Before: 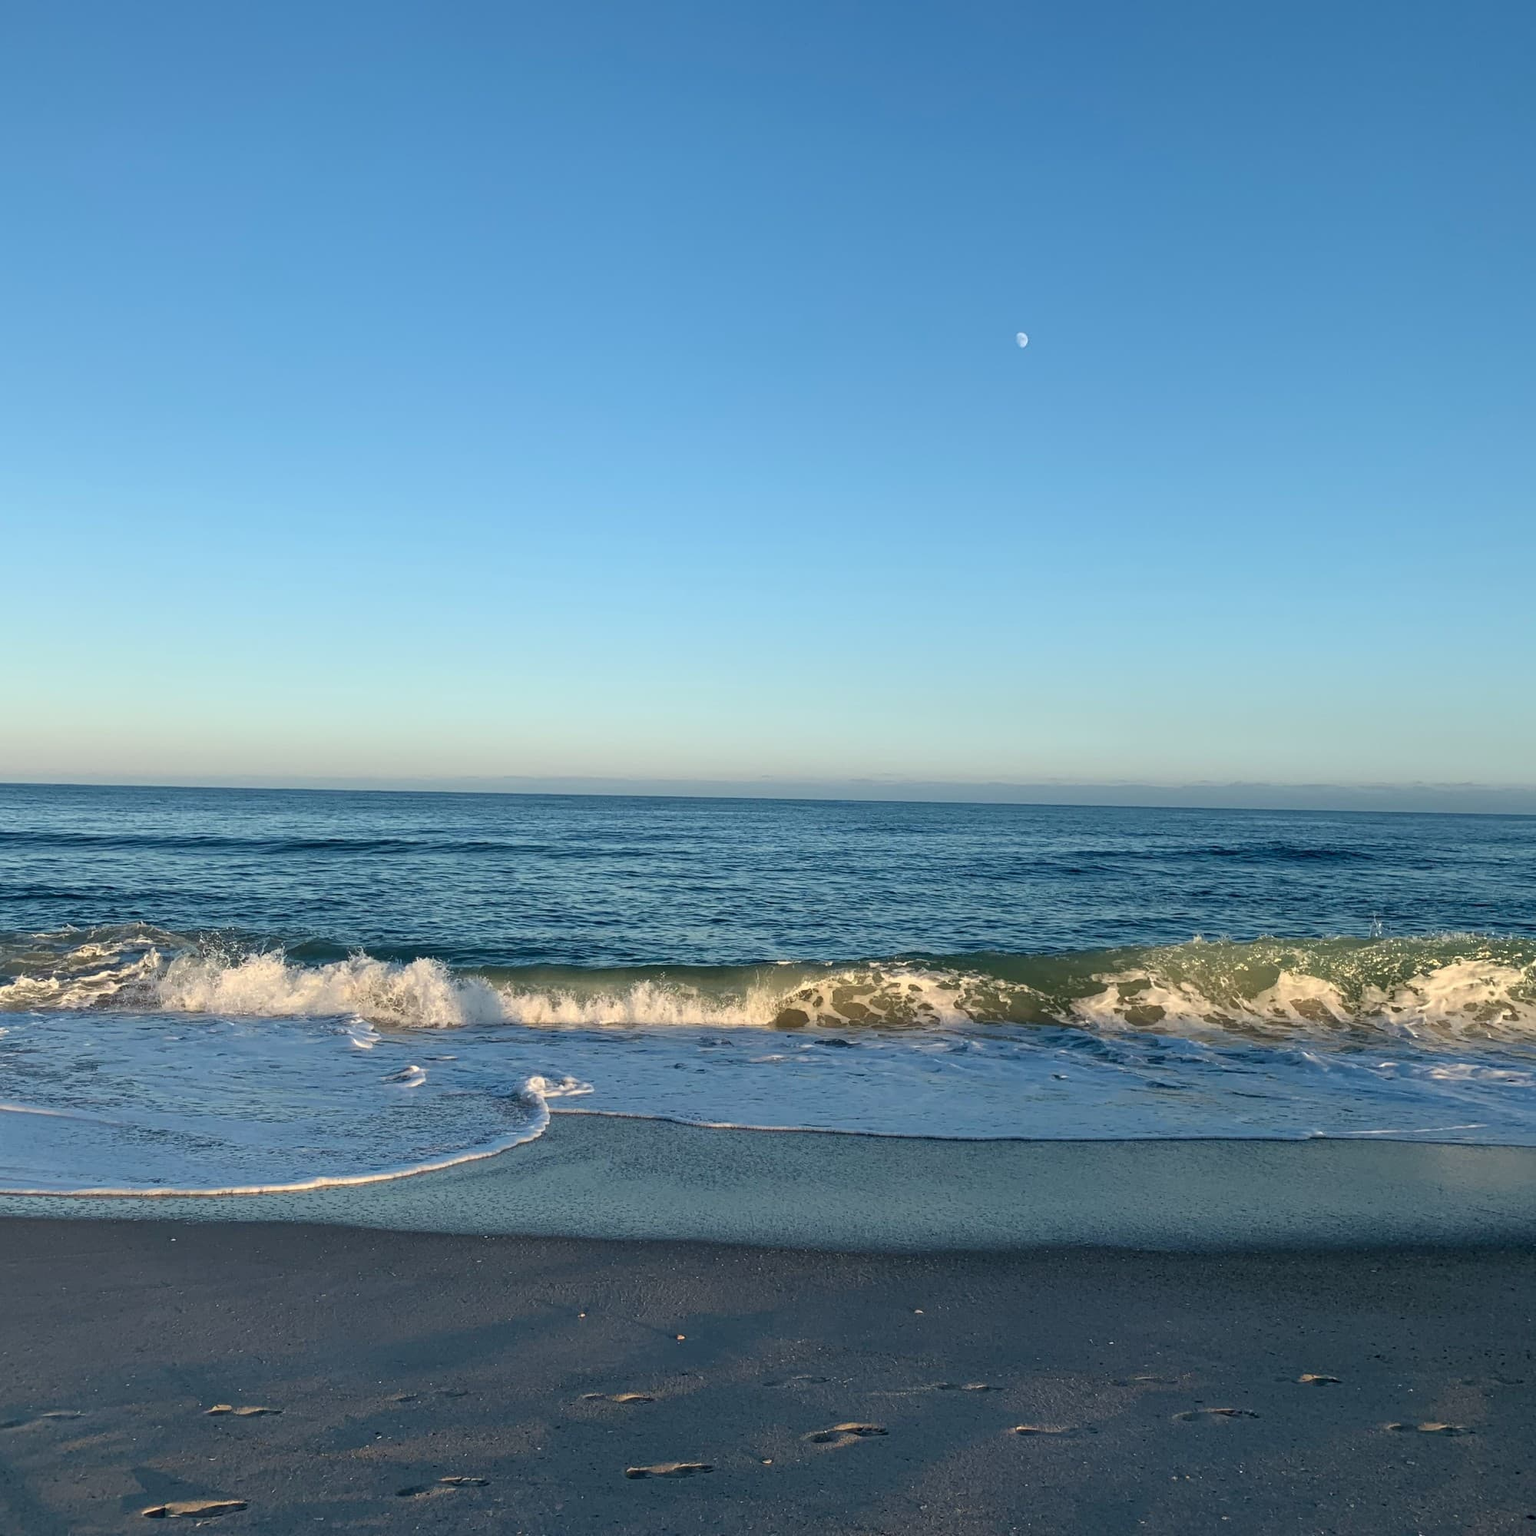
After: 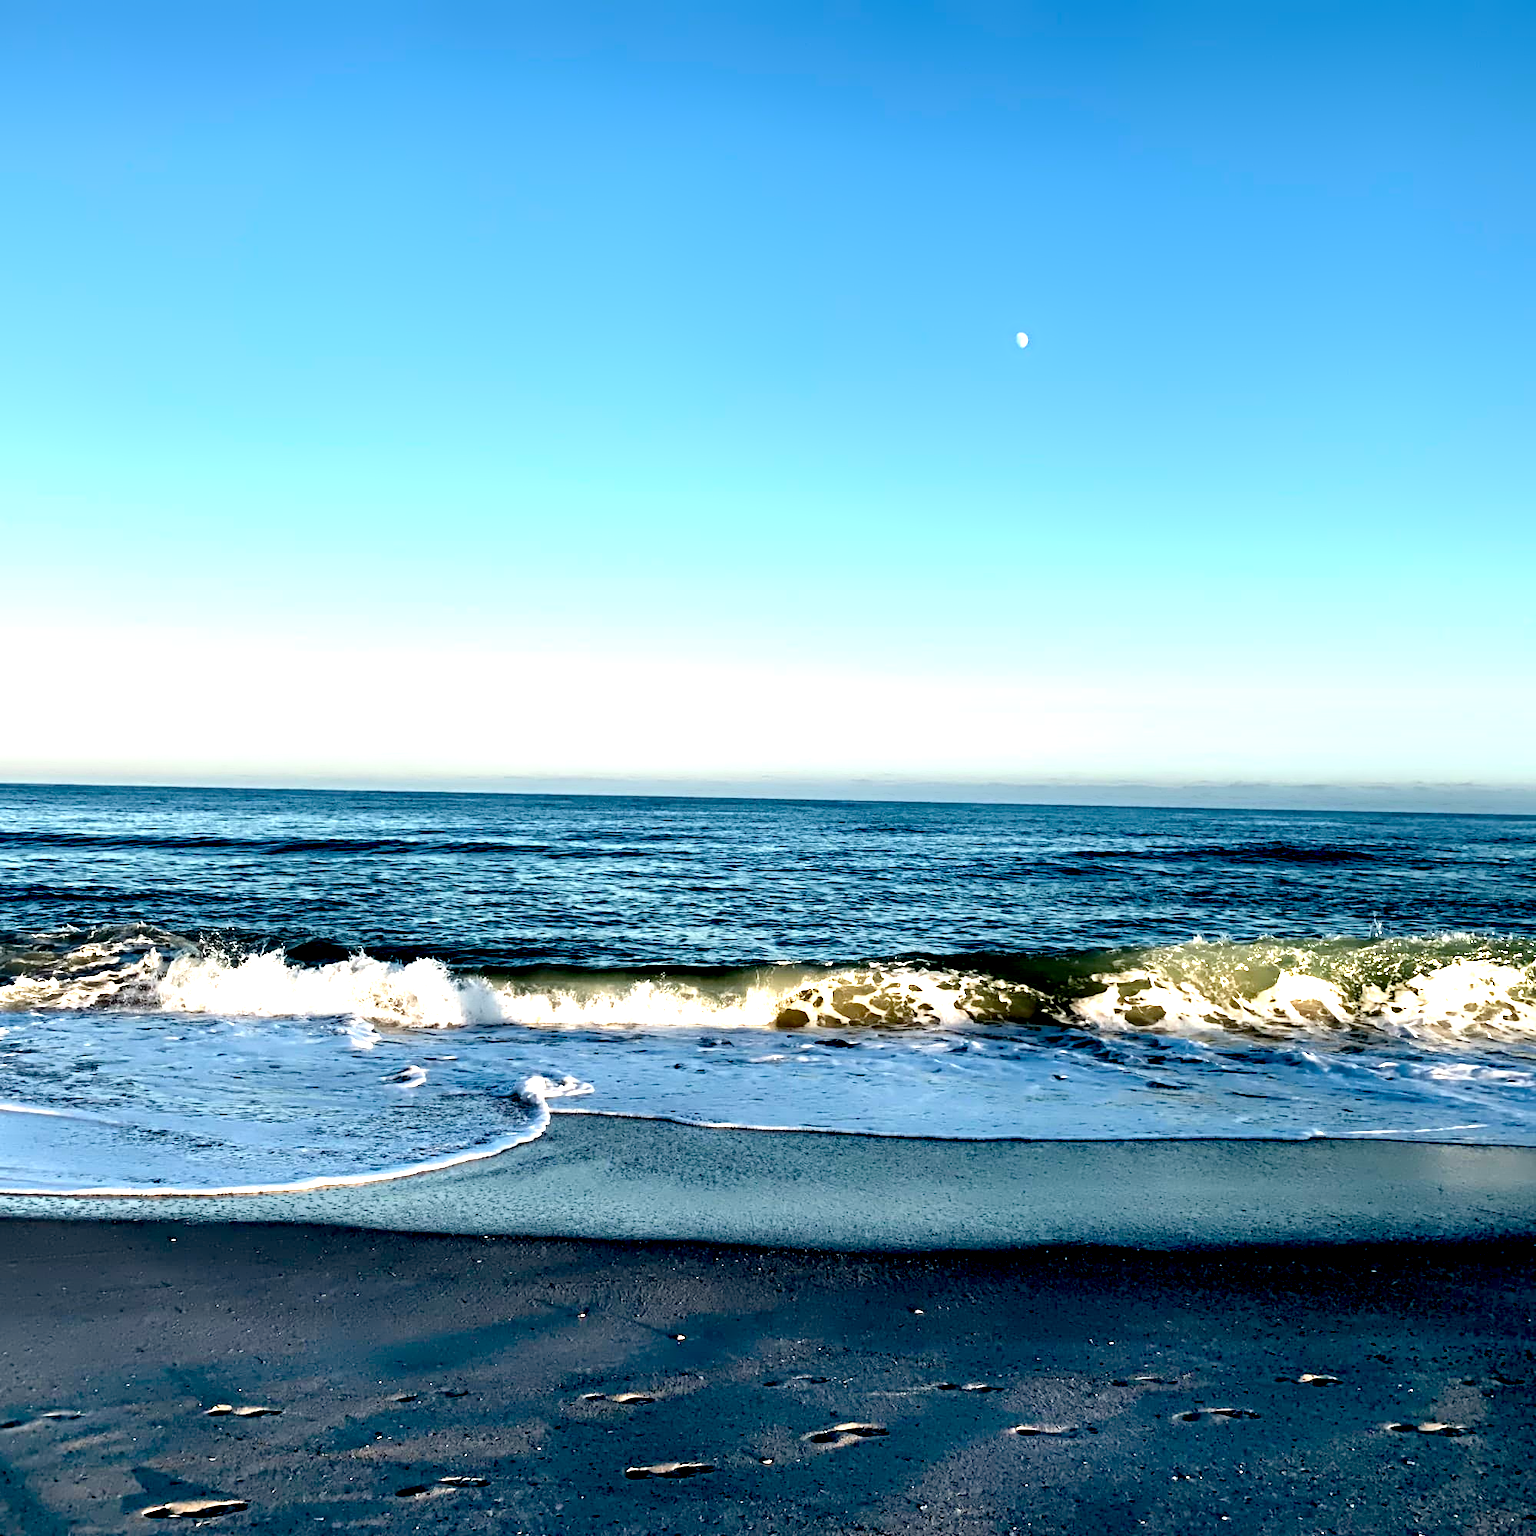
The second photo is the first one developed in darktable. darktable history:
contrast equalizer: octaves 7, y [[0.783, 0.666, 0.575, 0.77, 0.556, 0.501], [0.5 ×6], [0.5 ×6], [0, 0.02, 0.272, 0.399, 0.062, 0], [0 ×6]]
exposure: black level correction 0.035, exposure 0.91 EV, compensate highlight preservation false
